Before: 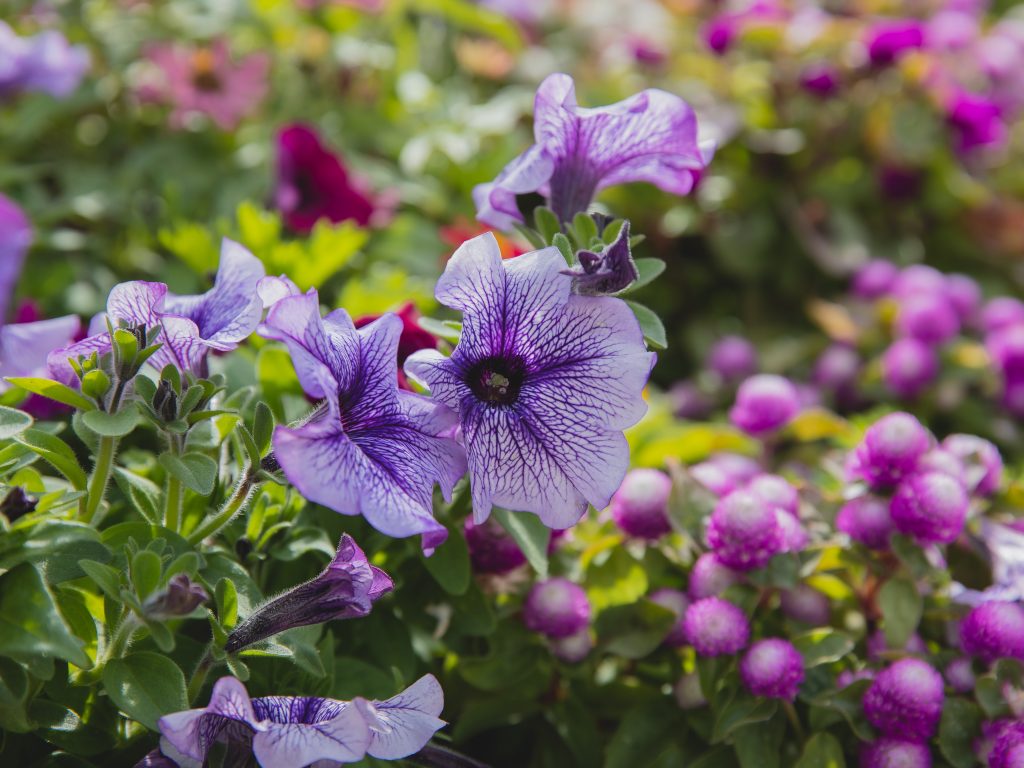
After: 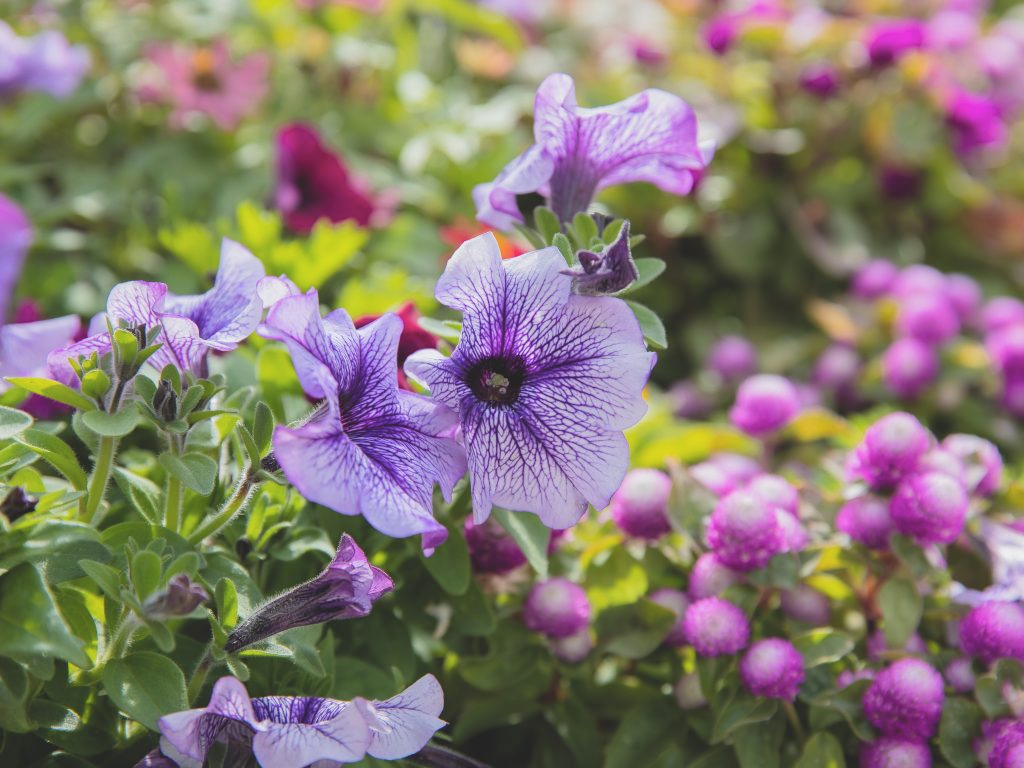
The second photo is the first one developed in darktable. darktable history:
contrast brightness saturation: brightness 0.151
